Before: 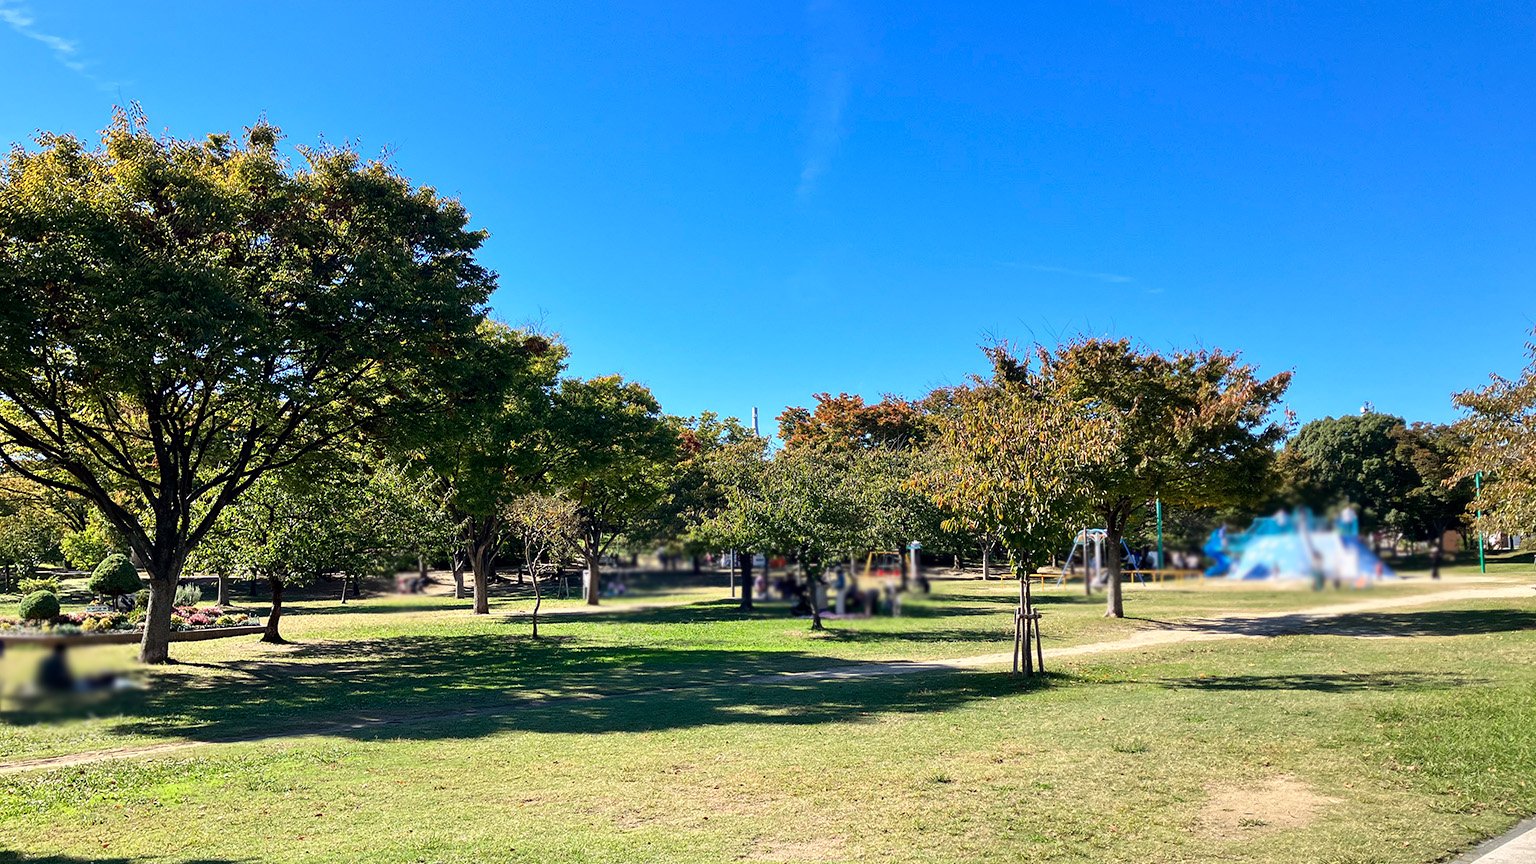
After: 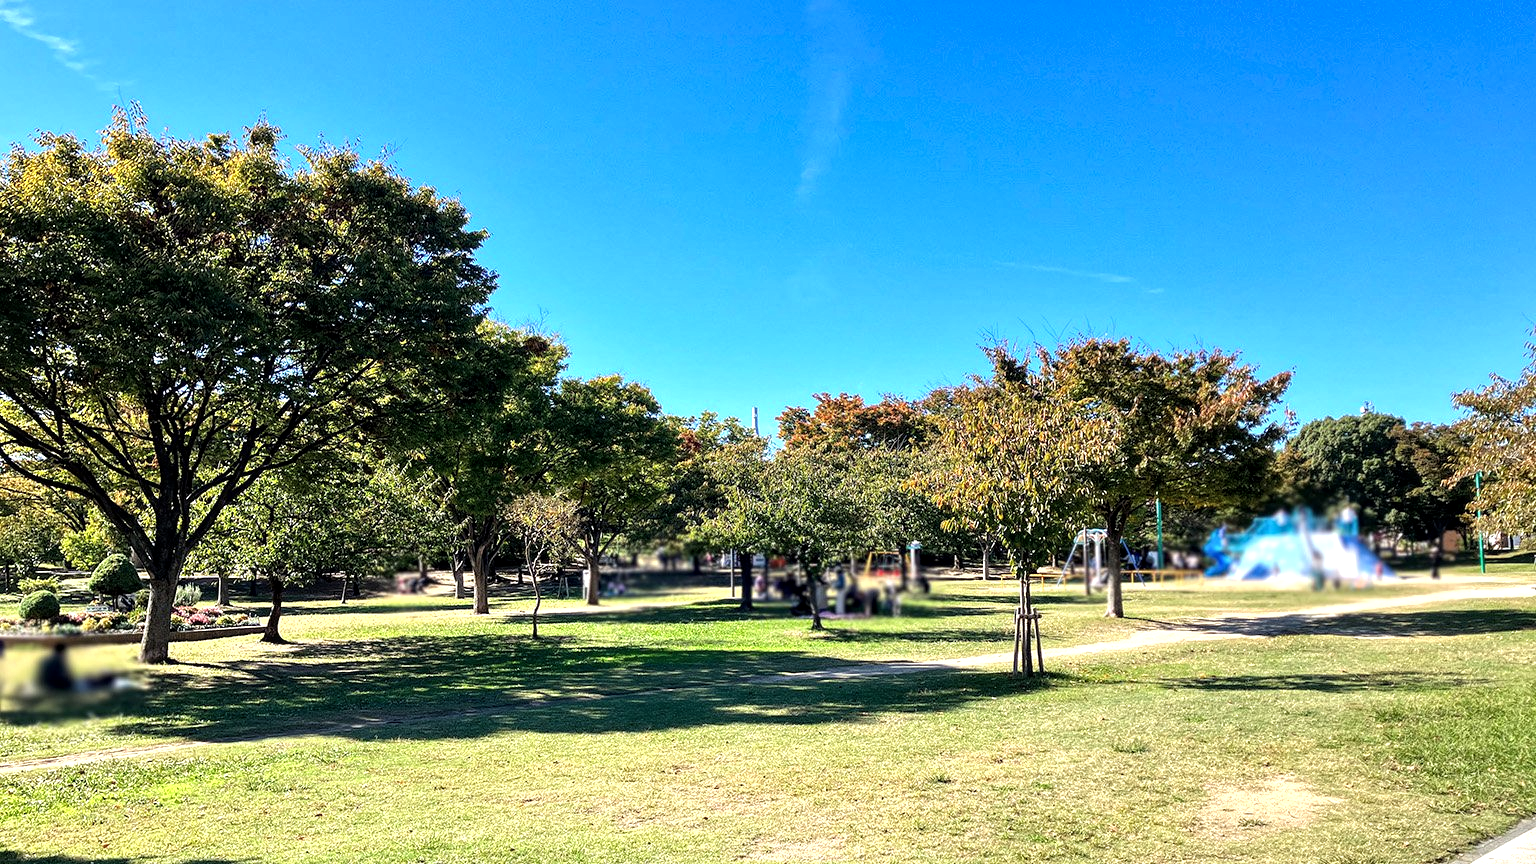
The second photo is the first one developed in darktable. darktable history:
local contrast: highlights 97%, shadows 89%, detail 160%, midtone range 0.2
tone equalizer: -8 EV -0.411 EV, -7 EV -0.371 EV, -6 EV -0.302 EV, -5 EV -0.226 EV, -3 EV 0.194 EV, -2 EV 0.335 EV, -1 EV 0.402 EV, +0 EV 0.395 EV
